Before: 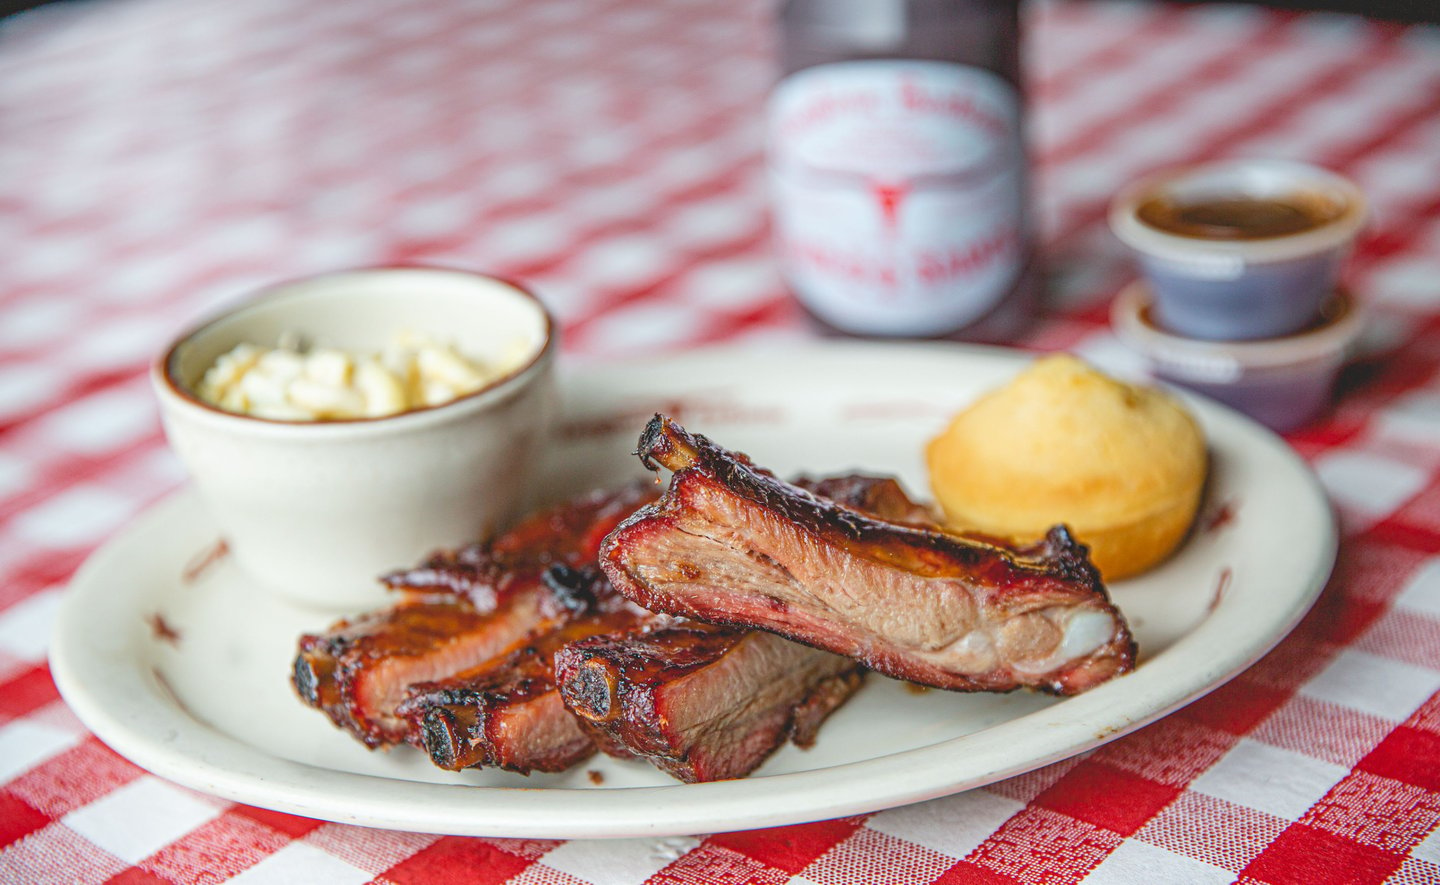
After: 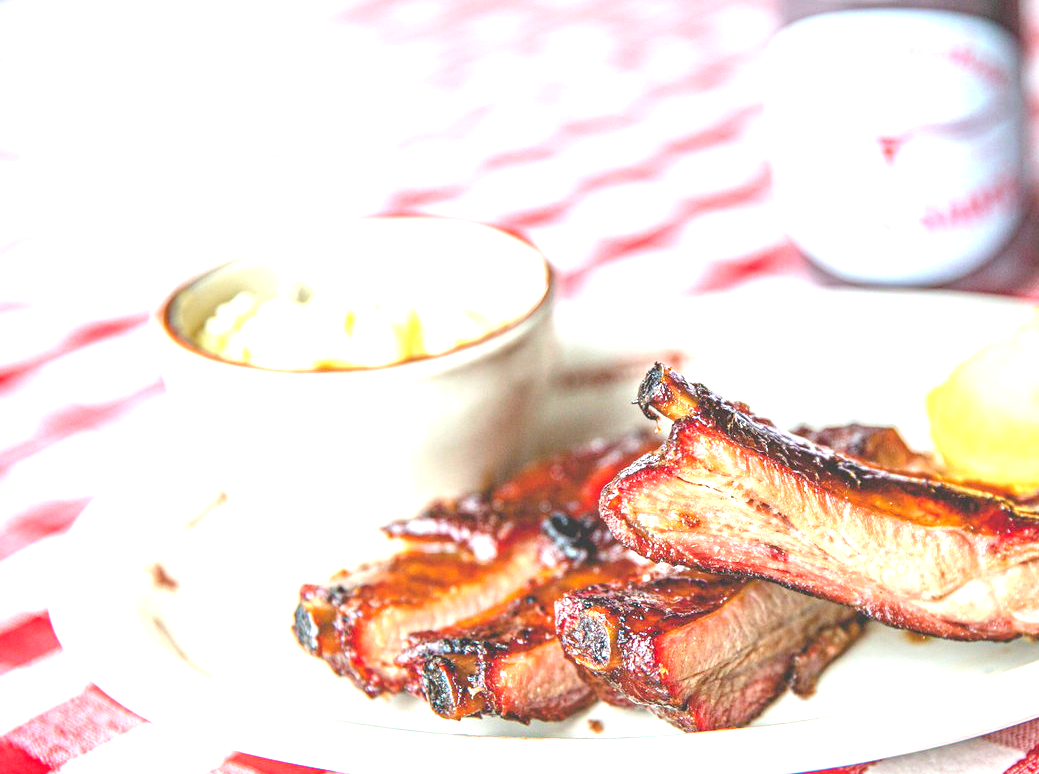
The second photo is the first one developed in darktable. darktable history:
crop: top 5.803%, right 27.834%, bottom 5.775%
exposure: black level correction 0, exposure 1.47 EV, compensate highlight preservation false
tone equalizer: mask exposure compensation -0.508 EV
